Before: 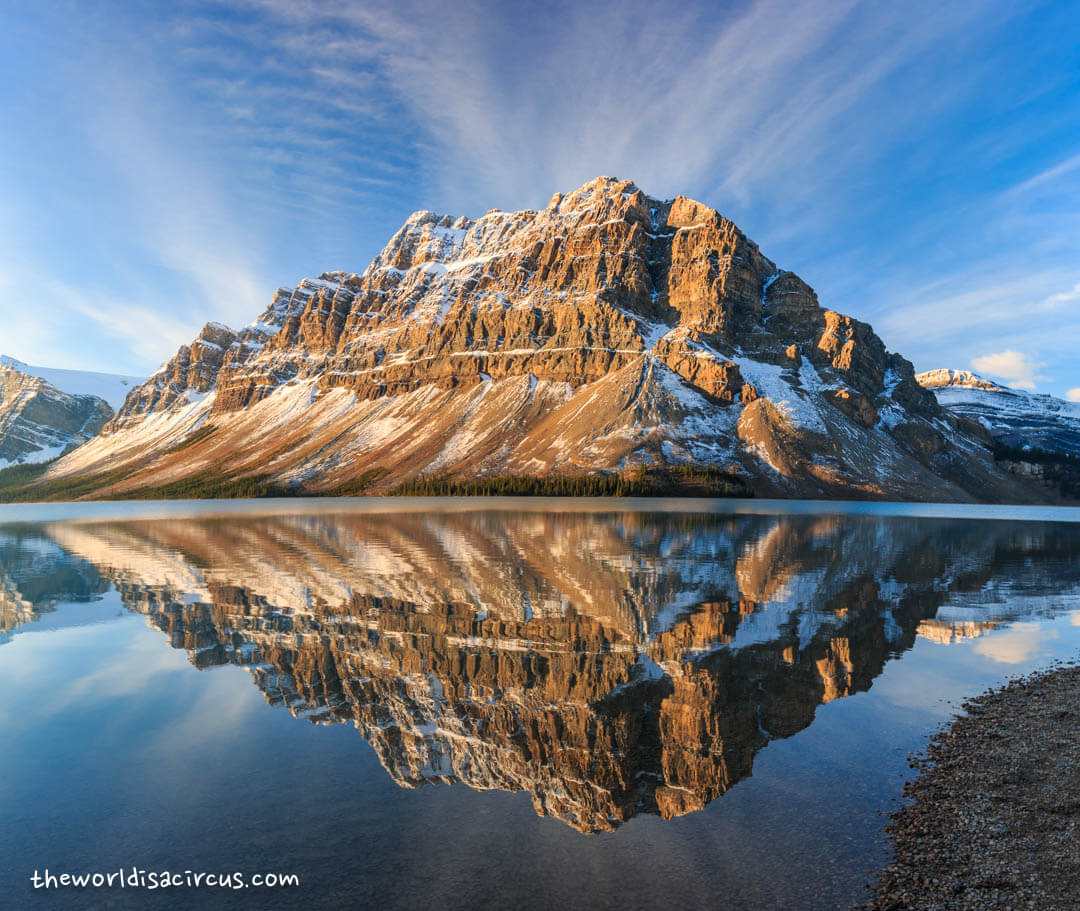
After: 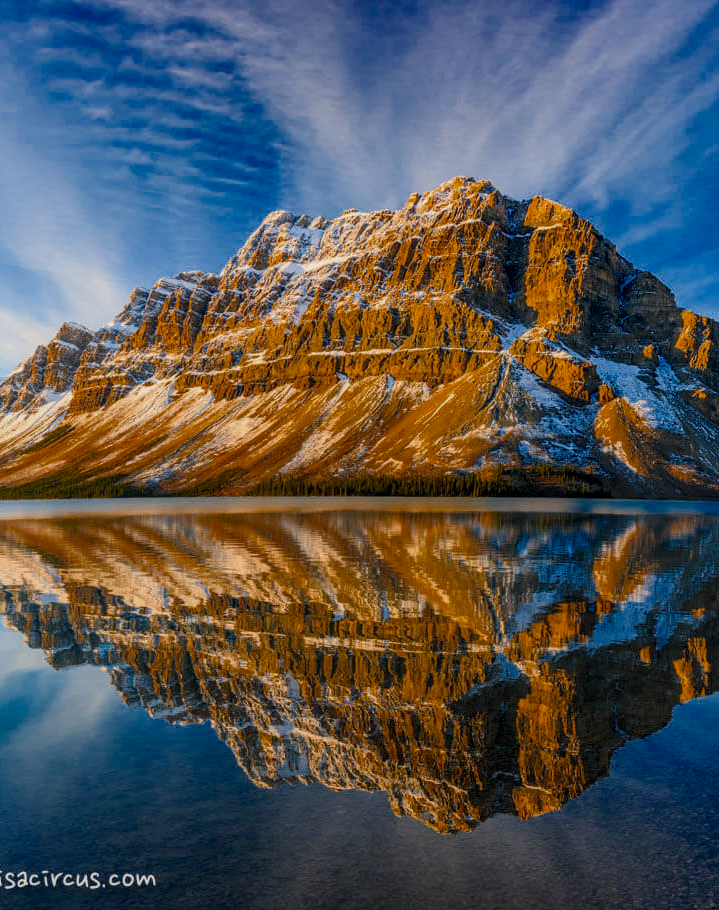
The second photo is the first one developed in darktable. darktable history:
exposure: exposure -0.492 EV, compensate exposure bias true, compensate highlight preservation false
crop and rotate: left 13.363%, right 20.028%
color balance rgb: highlights gain › chroma 1.343%, highlights gain › hue 55.1°, linear chroma grading › mid-tones 7.425%, perceptual saturation grading › global saturation 30.288%, global vibrance 10.664%, saturation formula JzAzBz (2021)
local contrast: on, module defaults
